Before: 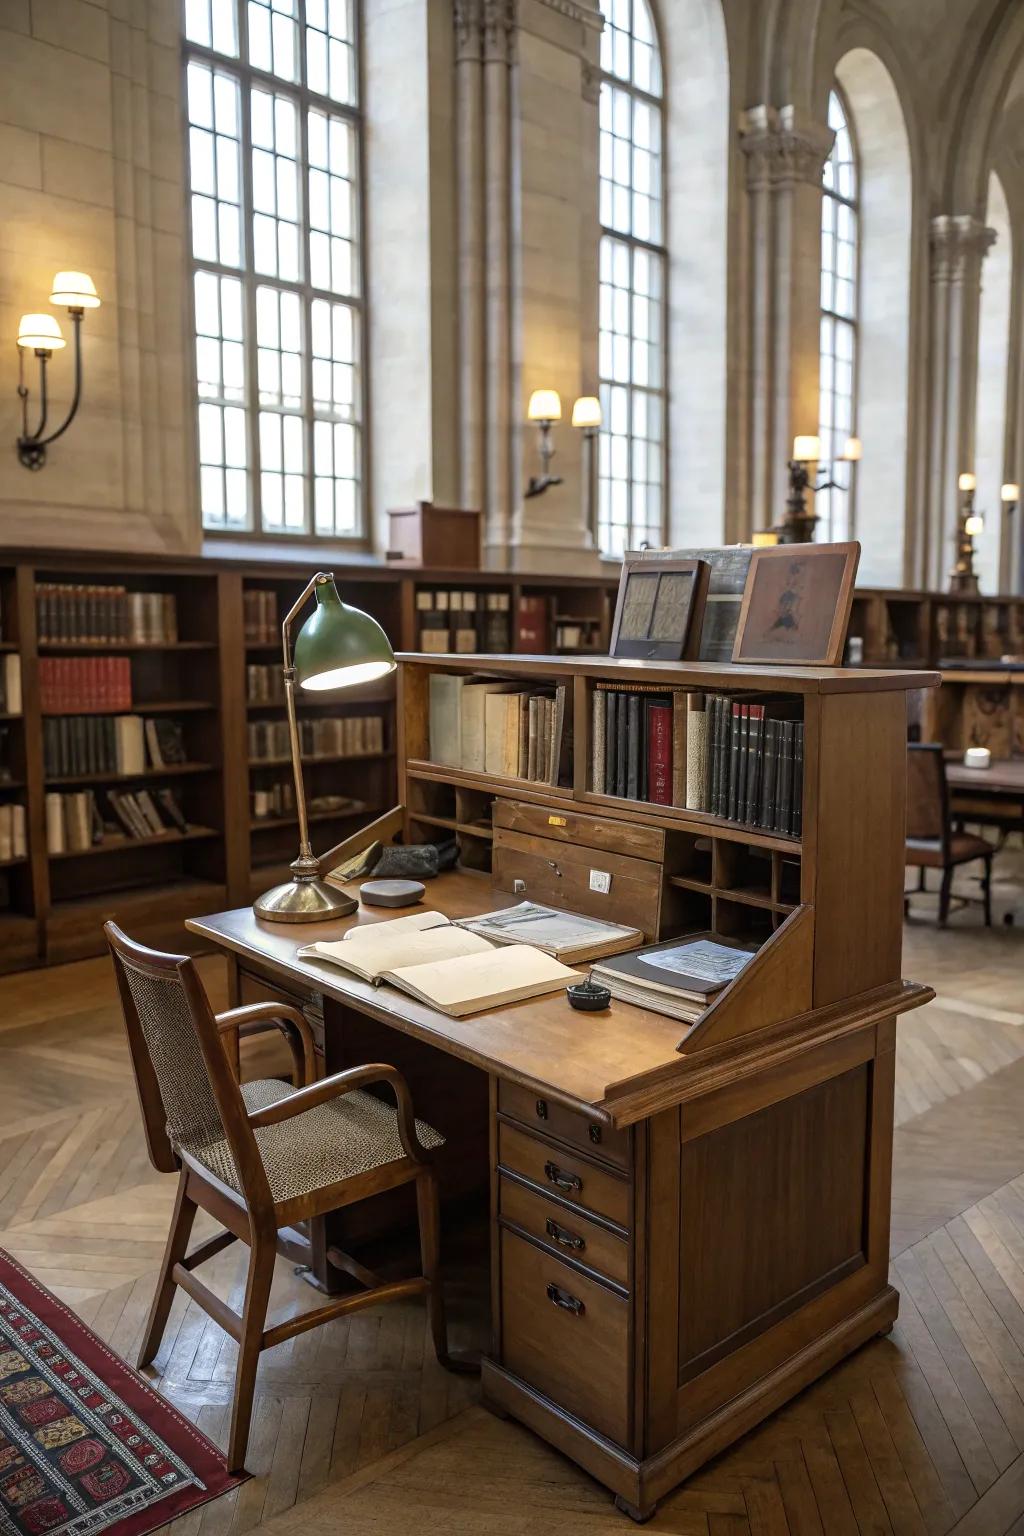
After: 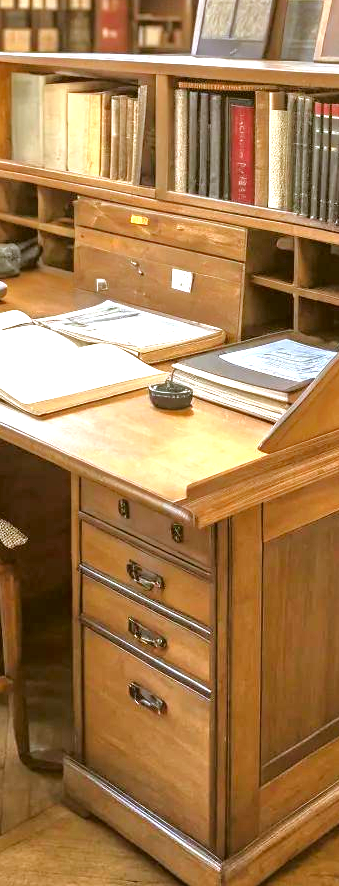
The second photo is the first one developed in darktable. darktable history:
exposure: black level correction -0.002, exposure 1.35 EV, compensate highlight preservation false
tone equalizer: -7 EV 0.15 EV, -6 EV 0.6 EV, -5 EV 1.15 EV, -4 EV 1.33 EV, -3 EV 1.15 EV, -2 EV 0.6 EV, -1 EV 0.15 EV, mask exposure compensation -0.5 EV
crop: left 40.878%, top 39.176%, right 25.993%, bottom 3.081%
color correction: highlights a* -0.482, highlights b* 0.161, shadows a* 4.66, shadows b* 20.72
